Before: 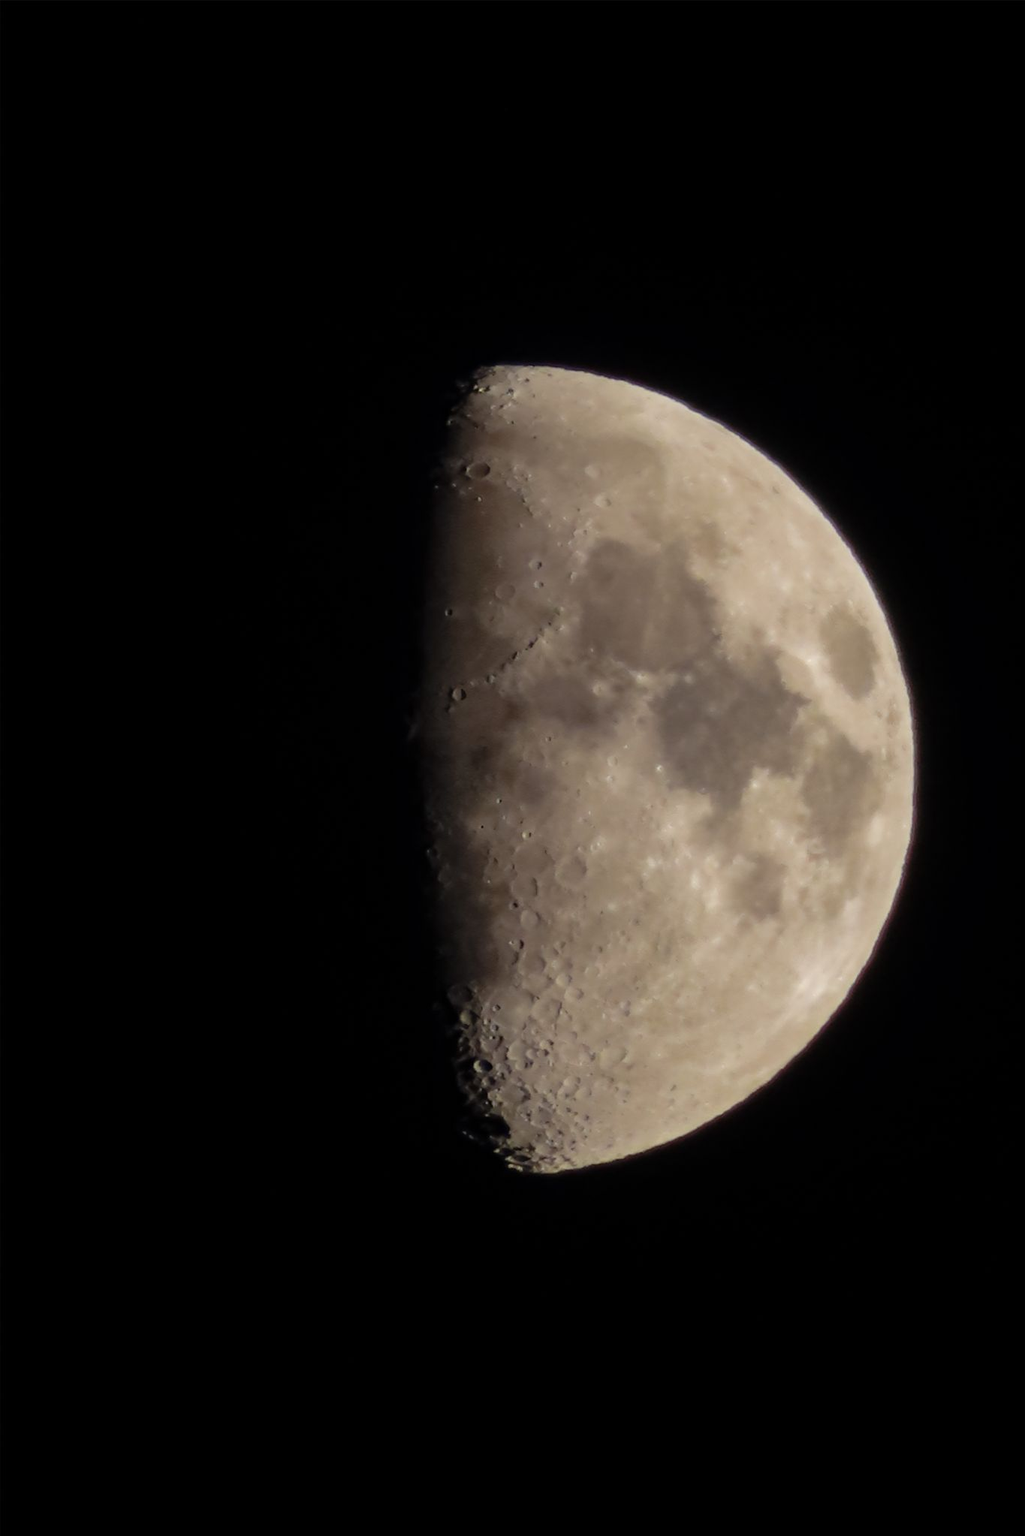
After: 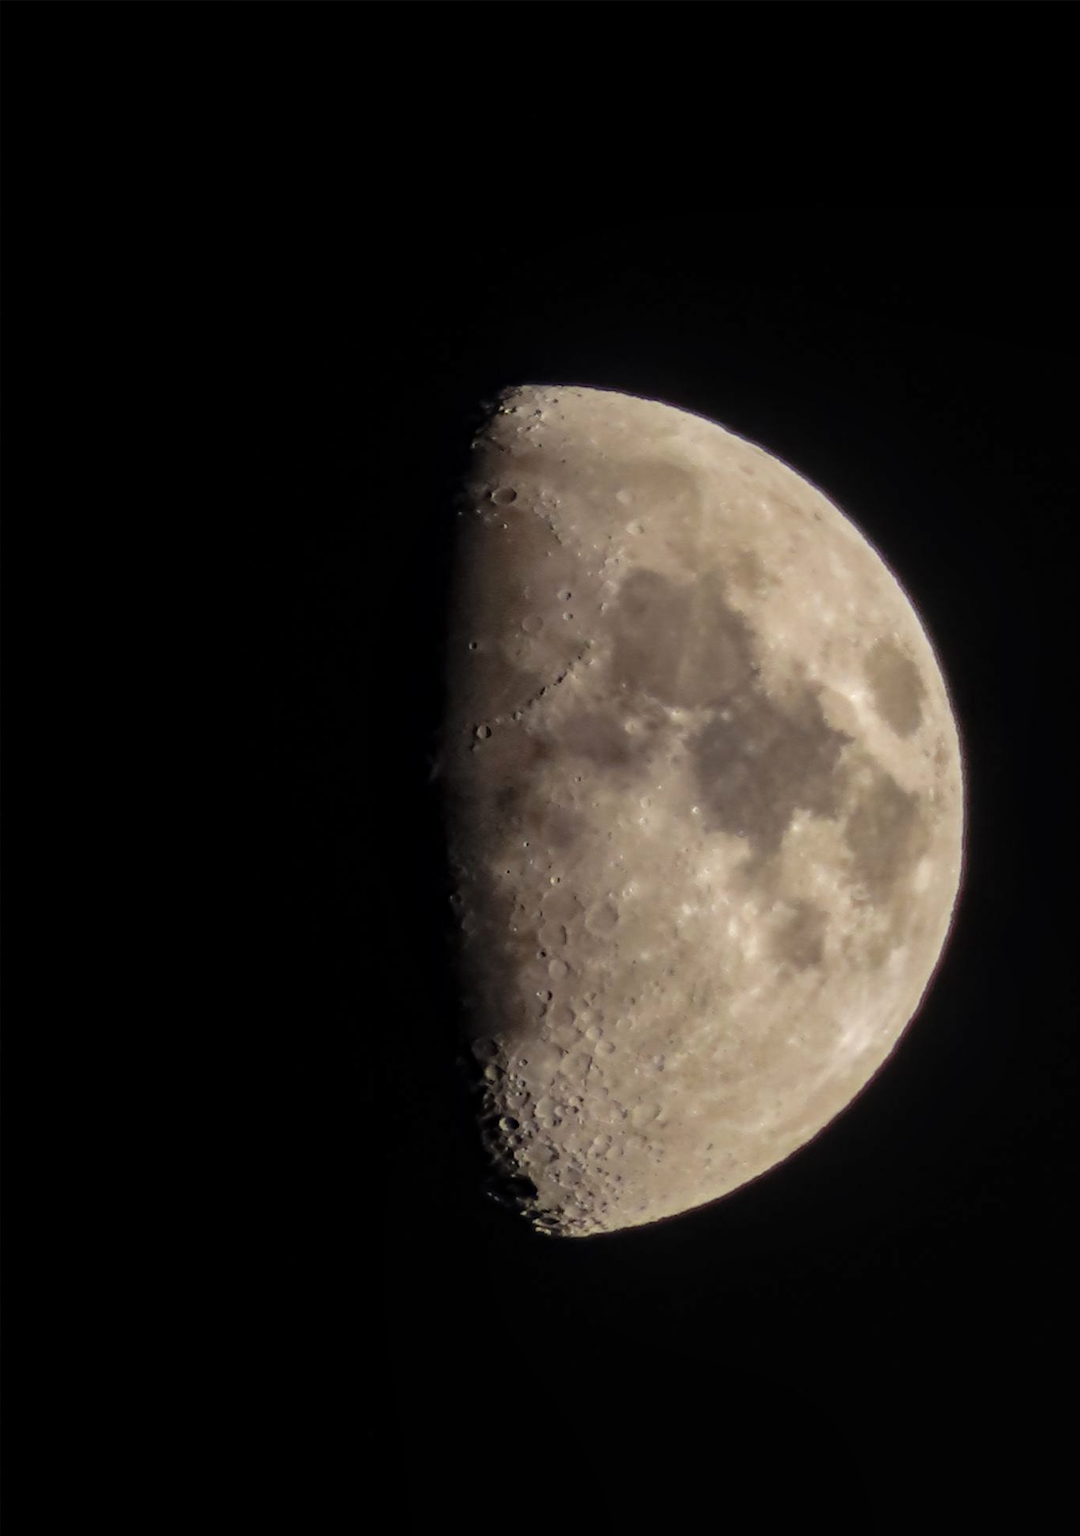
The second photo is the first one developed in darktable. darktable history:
exposure: exposure 0.191 EV, compensate highlight preservation false
local contrast: on, module defaults
crop and rotate: top 0%, bottom 5.097%
